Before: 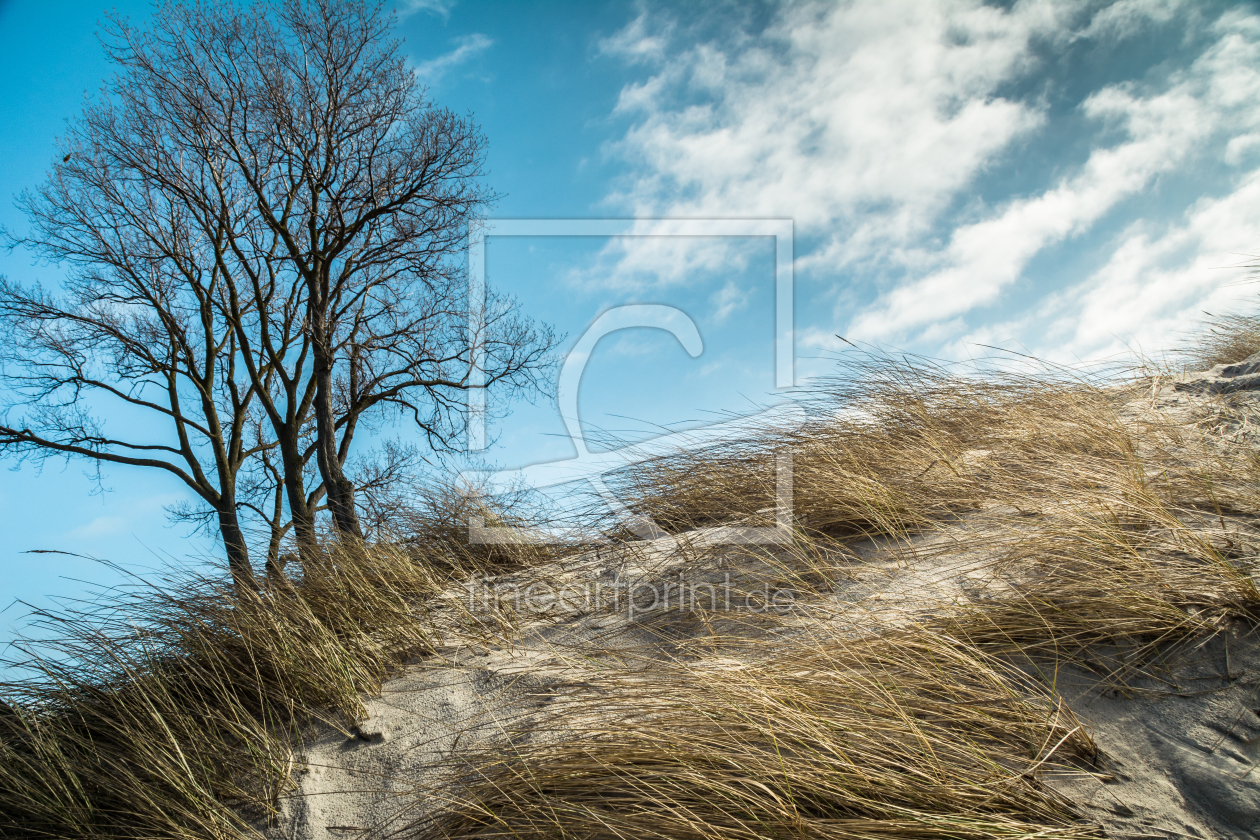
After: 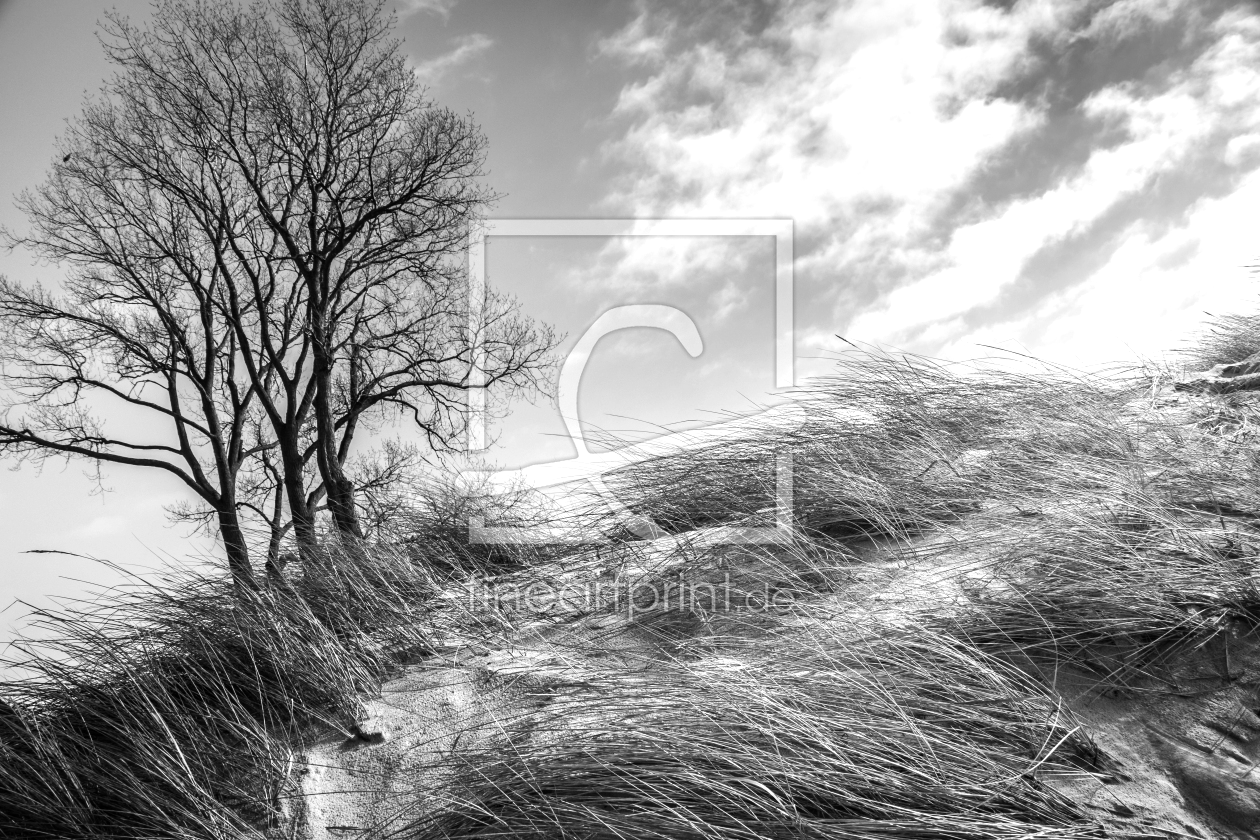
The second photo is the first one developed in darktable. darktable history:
monochrome: a 16.01, b -2.65, highlights 0.52
white balance: red 1.066, blue 1.119
tone equalizer: -8 EV -0.417 EV, -7 EV -0.389 EV, -6 EV -0.333 EV, -5 EV -0.222 EV, -3 EV 0.222 EV, -2 EV 0.333 EV, -1 EV 0.389 EV, +0 EV 0.417 EV, edges refinement/feathering 500, mask exposure compensation -1.57 EV, preserve details no
